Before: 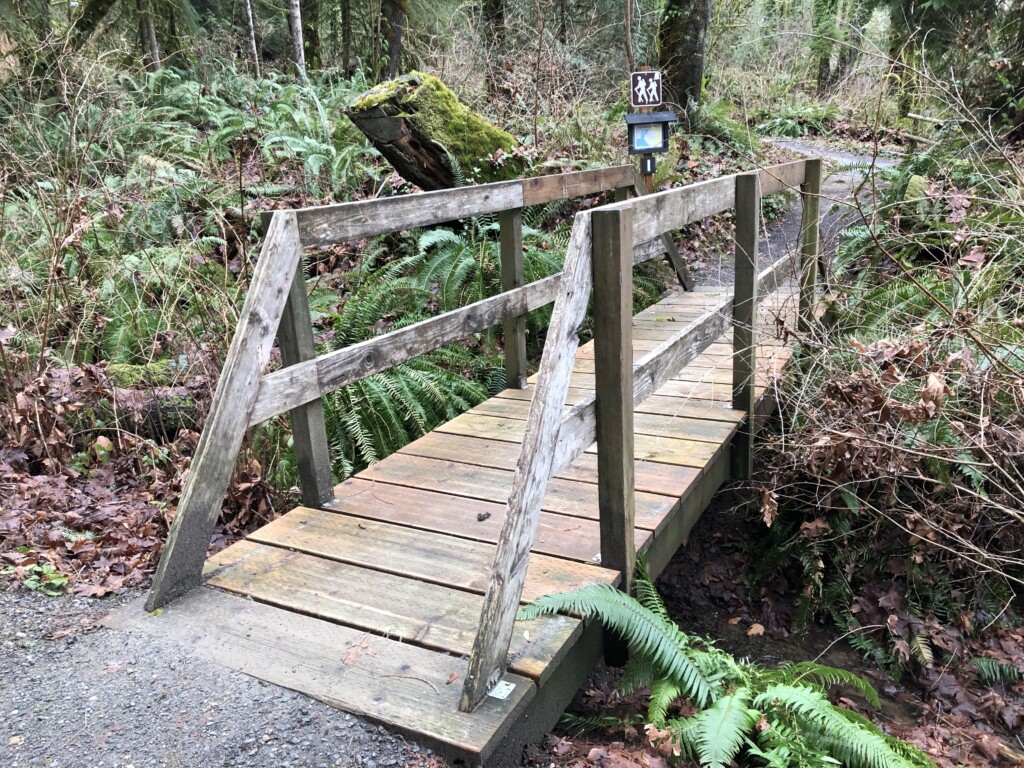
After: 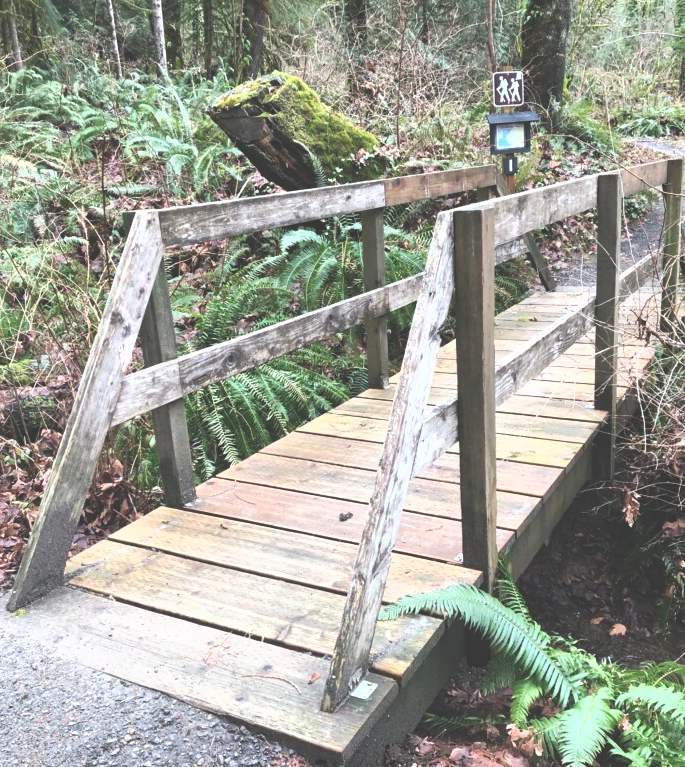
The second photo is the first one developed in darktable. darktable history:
exposure: black level correction -0.04, exposure 0.06 EV, compensate highlight preservation false
crop and rotate: left 13.56%, right 19.482%
tone curve: curves: ch0 [(0, 0) (0.003, 0.002) (0.011, 0.009) (0.025, 0.021) (0.044, 0.037) (0.069, 0.058) (0.1, 0.083) (0.136, 0.122) (0.177, 0.165) (0.224, 0.216) (0.277, 0.277) (0.335, 0.344) (0.399, 0.418) (0.468, 0.499) (0.543, 0.586) (0.623, 0.679) (0.709, 0.779) (0.801, 0.877) (0.898, 0.977) (1, 1)], color space Lab, independent channels, preserve colors none
